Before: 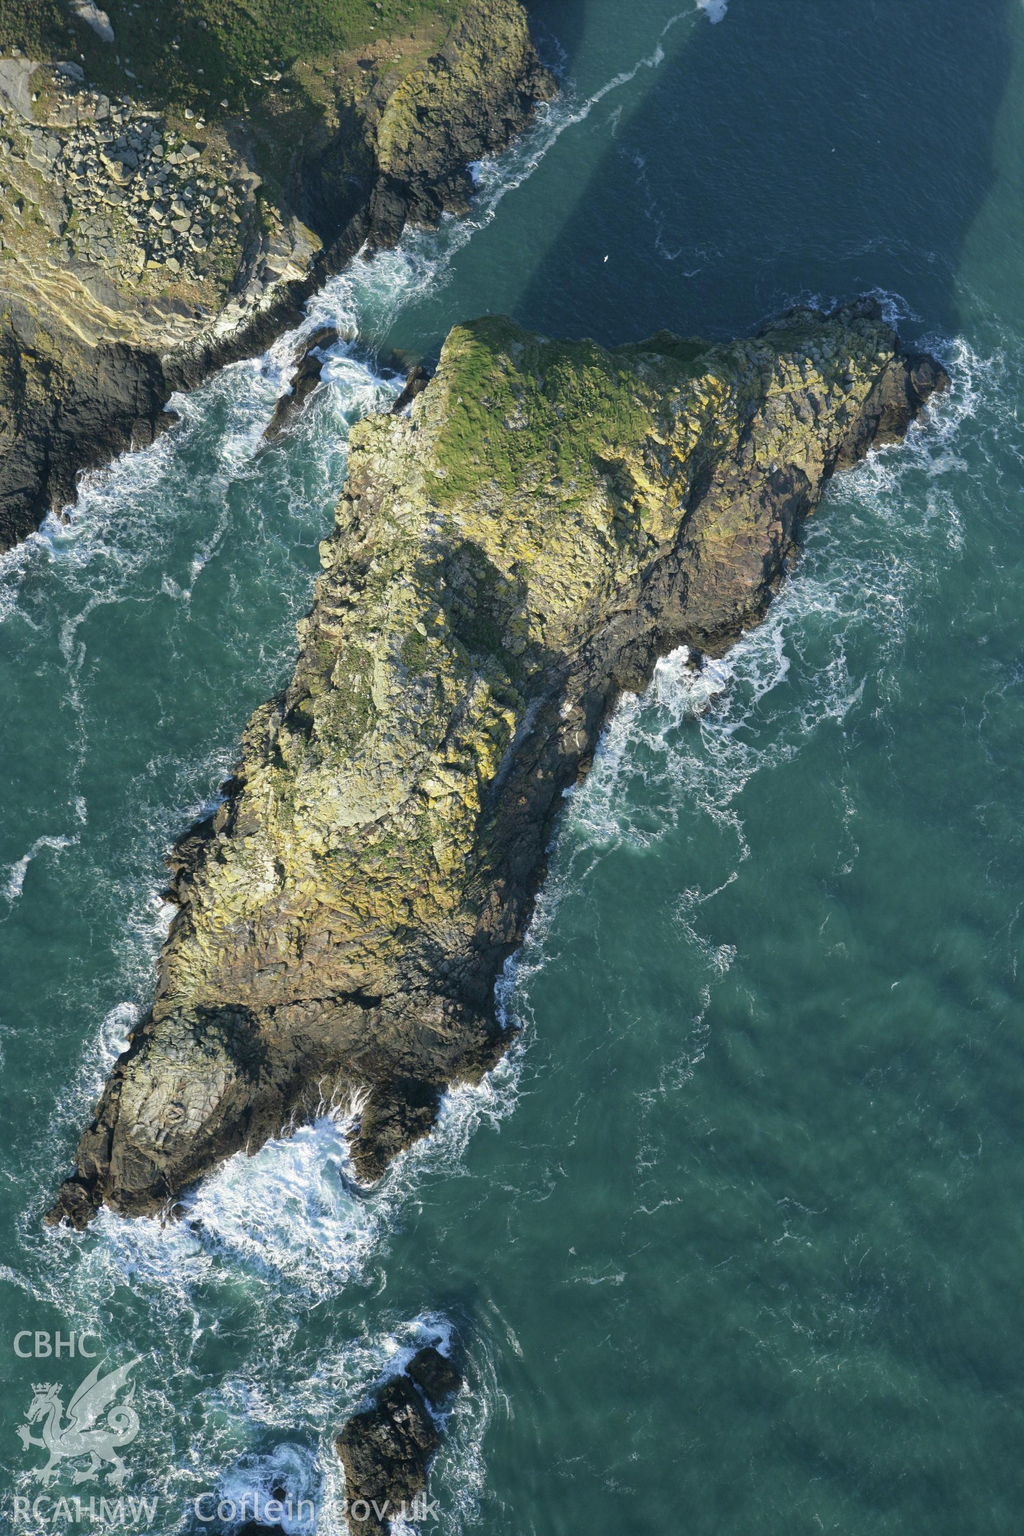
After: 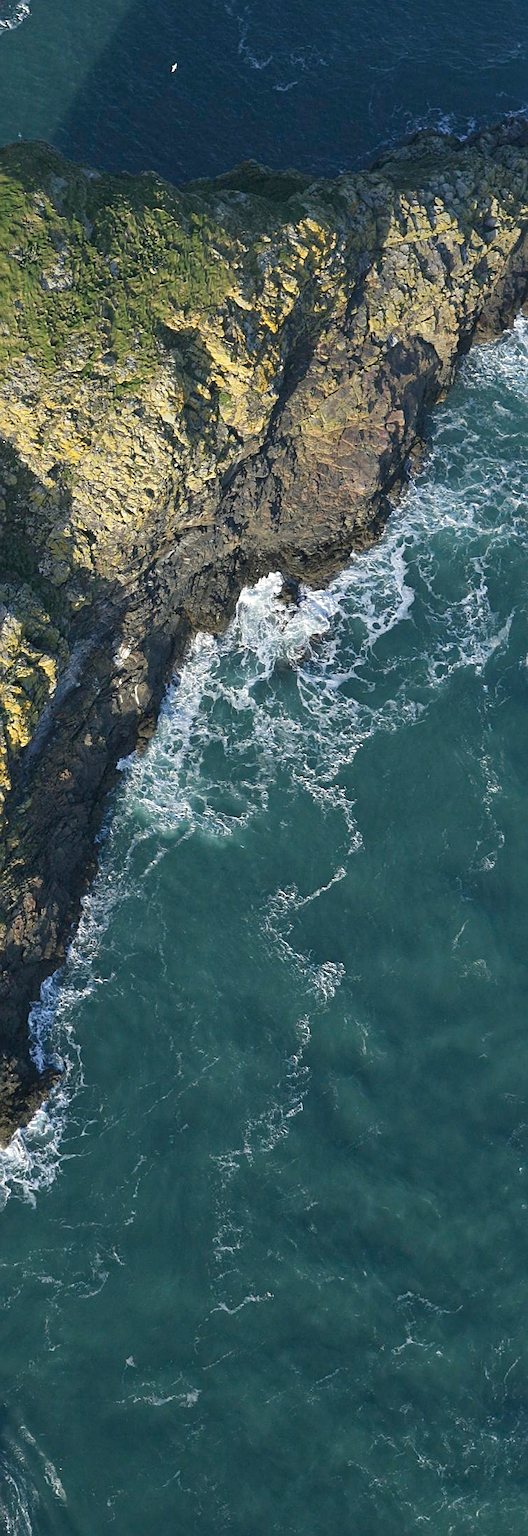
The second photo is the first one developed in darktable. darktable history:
sharpen: on, module defaults
crop: left 46.196%, top 13.494%, right 14.236%, bottom 9.825%
